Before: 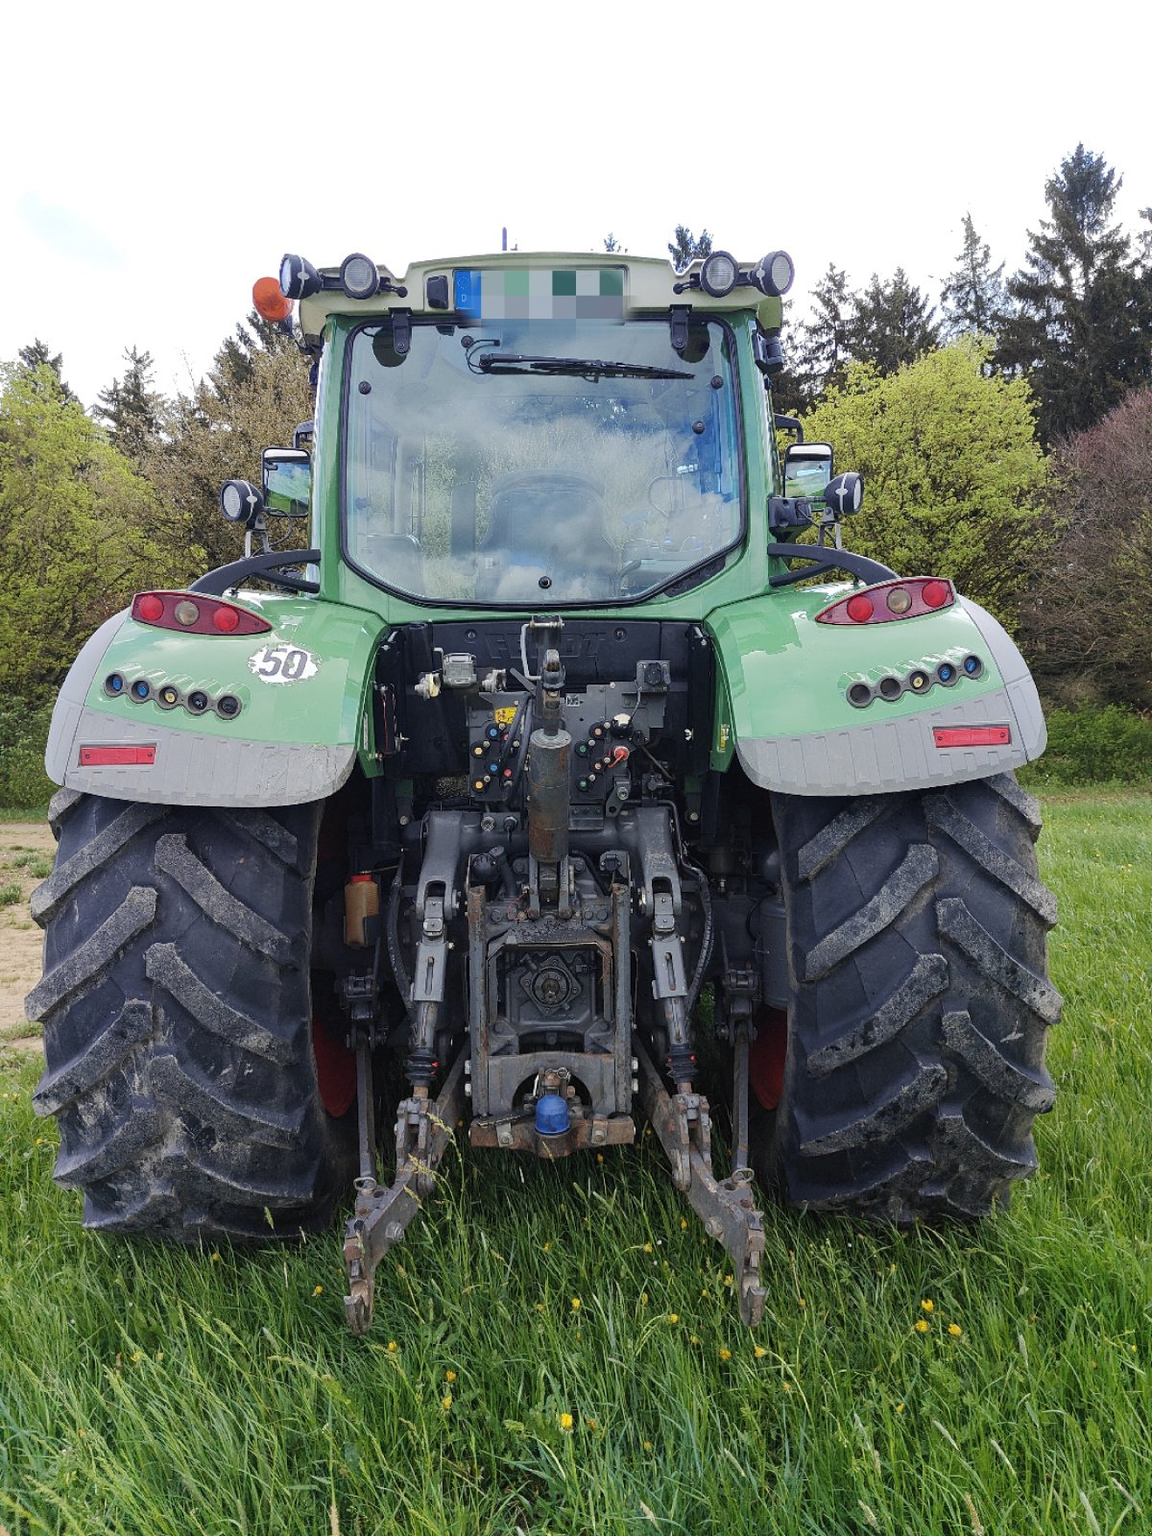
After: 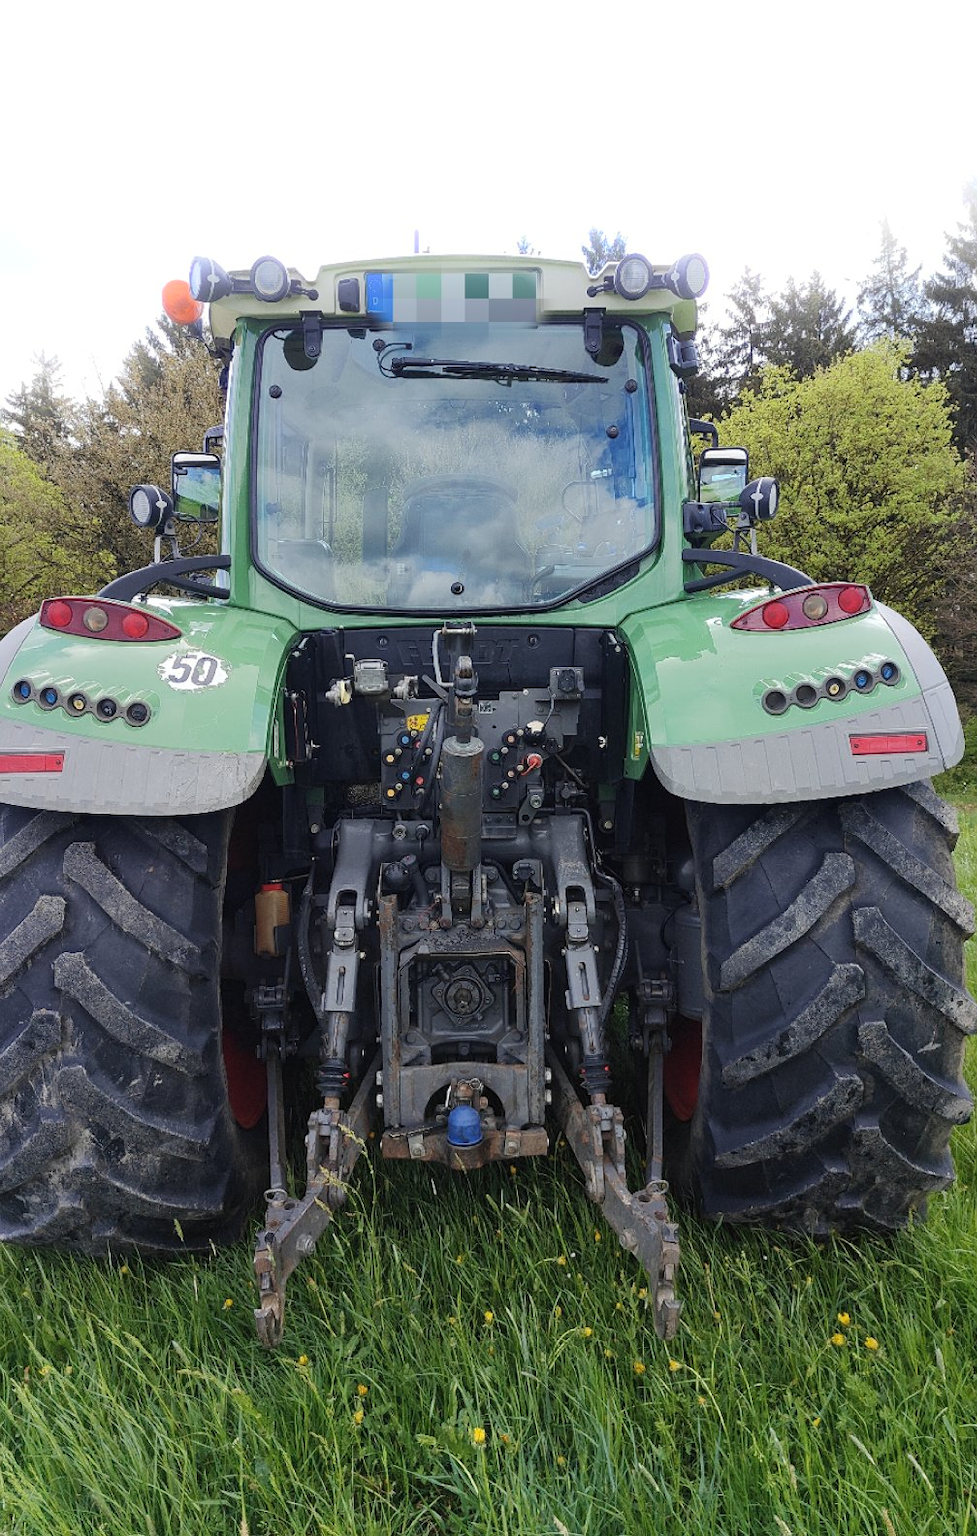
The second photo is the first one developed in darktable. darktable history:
crop: left 8.026%, right 7.374%
bloom: size 9%, threshold 100%, strength 7%
